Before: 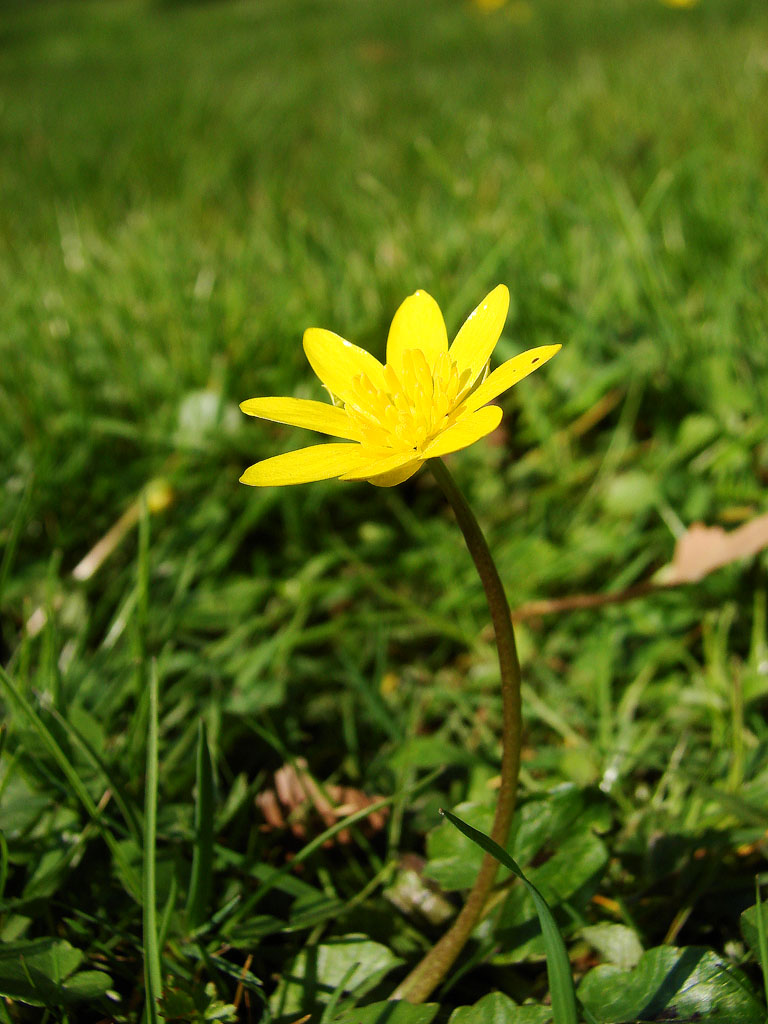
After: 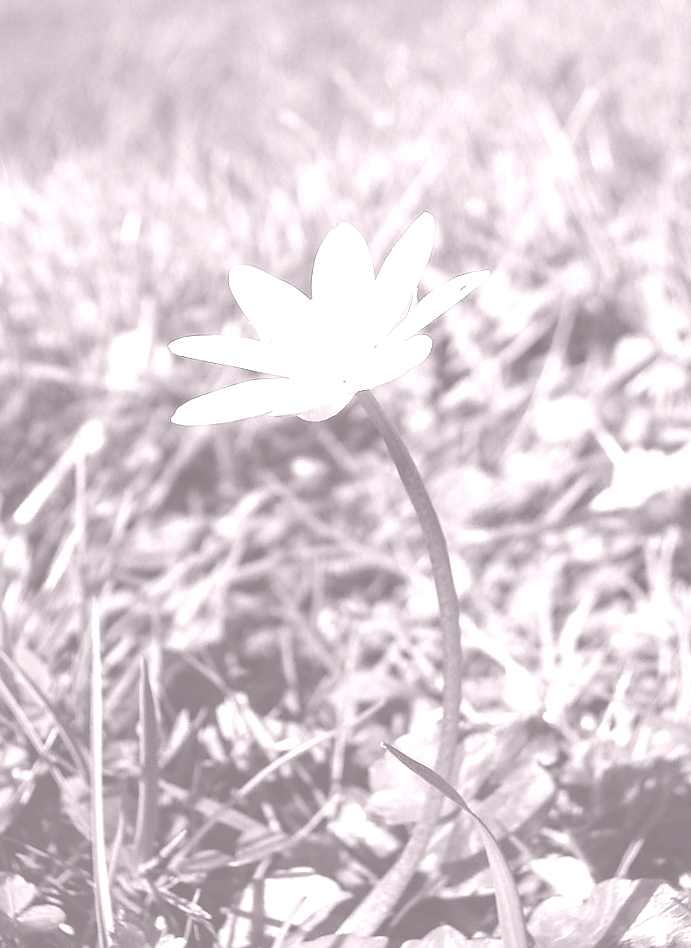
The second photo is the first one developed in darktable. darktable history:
white balance: emerald 1
local contrast: highlights 60%, shadows 60%, detail 160%
crop and rotate: angle 1.96°, left 5.673%, top 5.673%
sharpen: radius 0.969, amount 0.604
rotate and perspective: lens shift (horizontal) -0.055, automatic cropping off
contrast brightness saturation: contrast -0.28
colorize: hue 25.2°, saturation 83%, source mix 82%, lightness 79%, version 1
